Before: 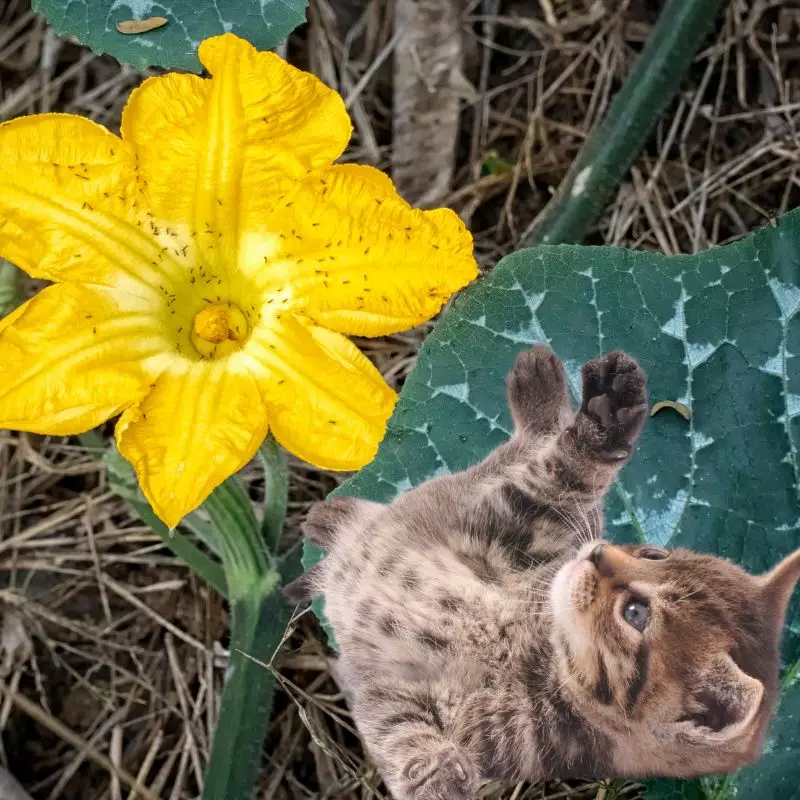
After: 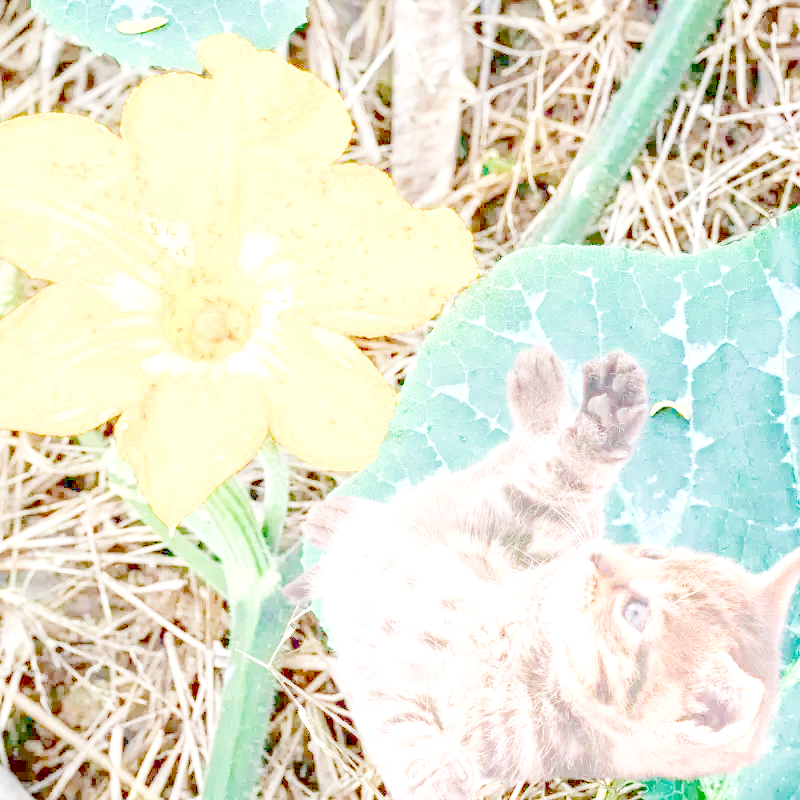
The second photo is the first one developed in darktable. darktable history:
exposure: exposure 0.6 EV, compensate highlight preservation false
color balance: output saturation 120%
local contrast: highlights 20%, shadows 70%, detail 170%
filmic rgb: middle gray luminance 2.5%, black relative exposure -10 EV, white relative exposure 7 EV, threshold 6 EV, dynamic range scaling 10%, target black luminance 0%, hardness 3.19, latitude 44.39%, contrast 0.682, highlights saturation mix 5%, shadows ↔ highlights balance 13.63%, add noise in highlights 0, color science v3 (2019), use custom middle-gray values true, iterations of high-quality reconstruction 0, contrast in highlights soft, enable highlight reconstruction true
